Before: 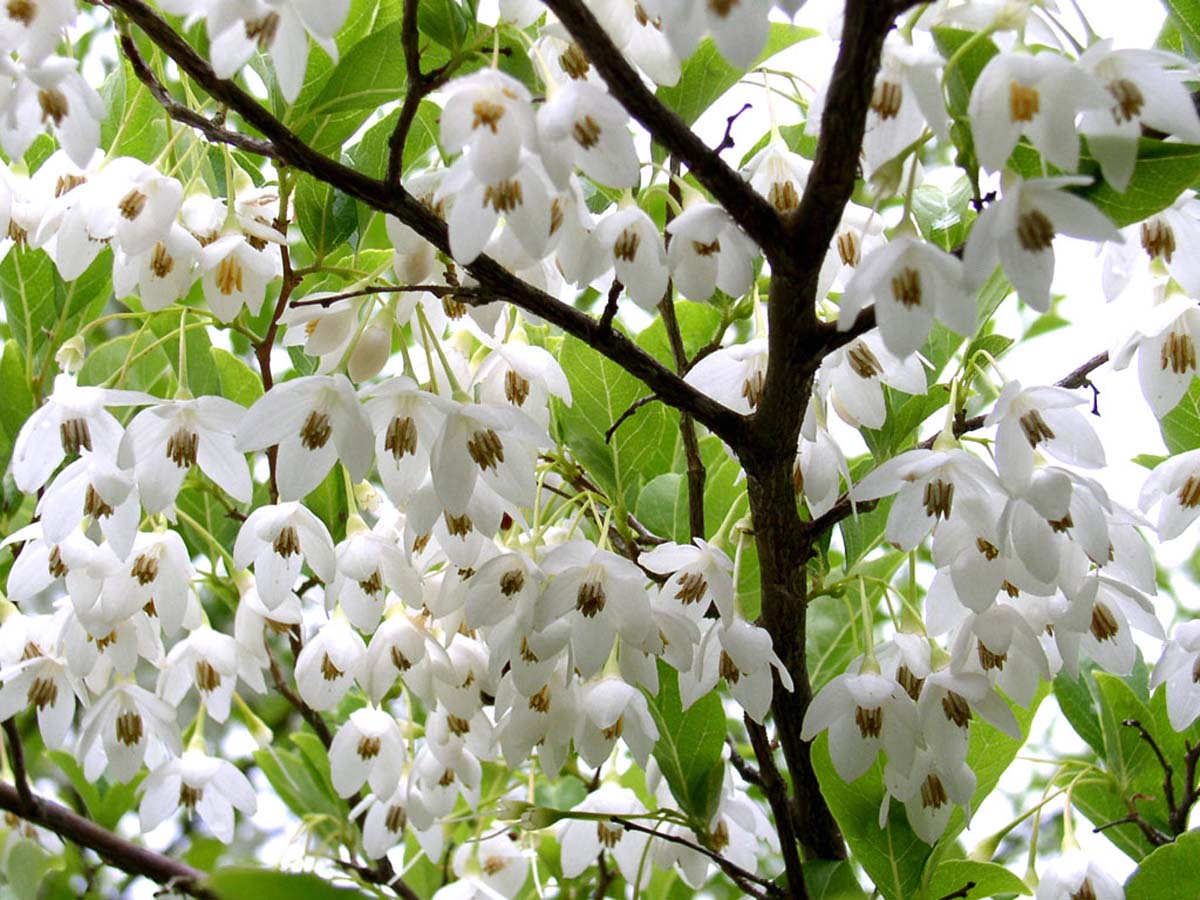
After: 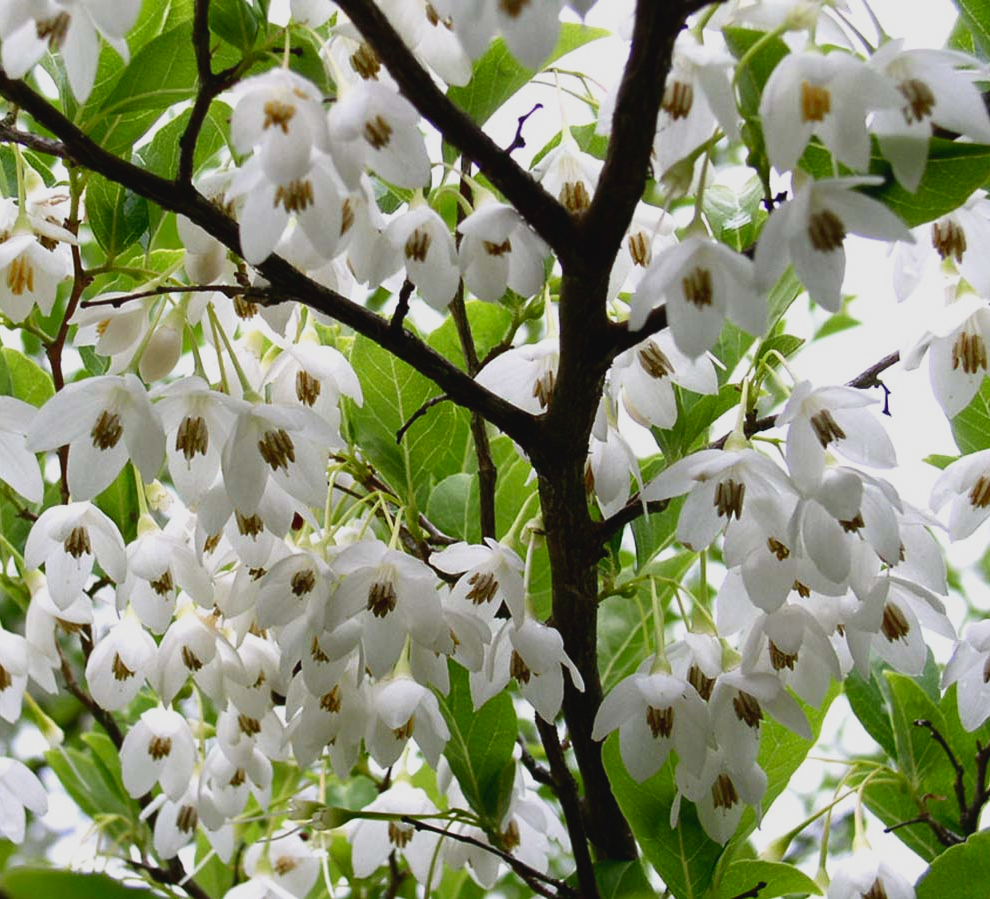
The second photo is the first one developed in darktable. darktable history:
tone curve: curves: ch0 [(0, 0.036) (0.053, 0.068) (0.211, 0.217) (0.519, 0.513) (0.847, 0.82) (0.991, 0.914)]; ch1 [(0, 0) (0.276, 0.206) (0.412, 0.353) (0.482, 0.475) (0.495, 0.5) (0.509, 0.502) (0.563, 0.57) (0.667, 0.672) (0.788, 0.809) (1, 1)]; ch2 [(0, 0) (0.438, 0.456) (0.473, 0.47) (0.503, 0.503) (0.523, 0.528) (0.562, 0.571) (0.612, 0.61) (0.679, 0.72) (1, 1)], preserve colors none
contrast brightness saturation: brightness -0.098
crop: left 17.487%, bottom 0.044%
